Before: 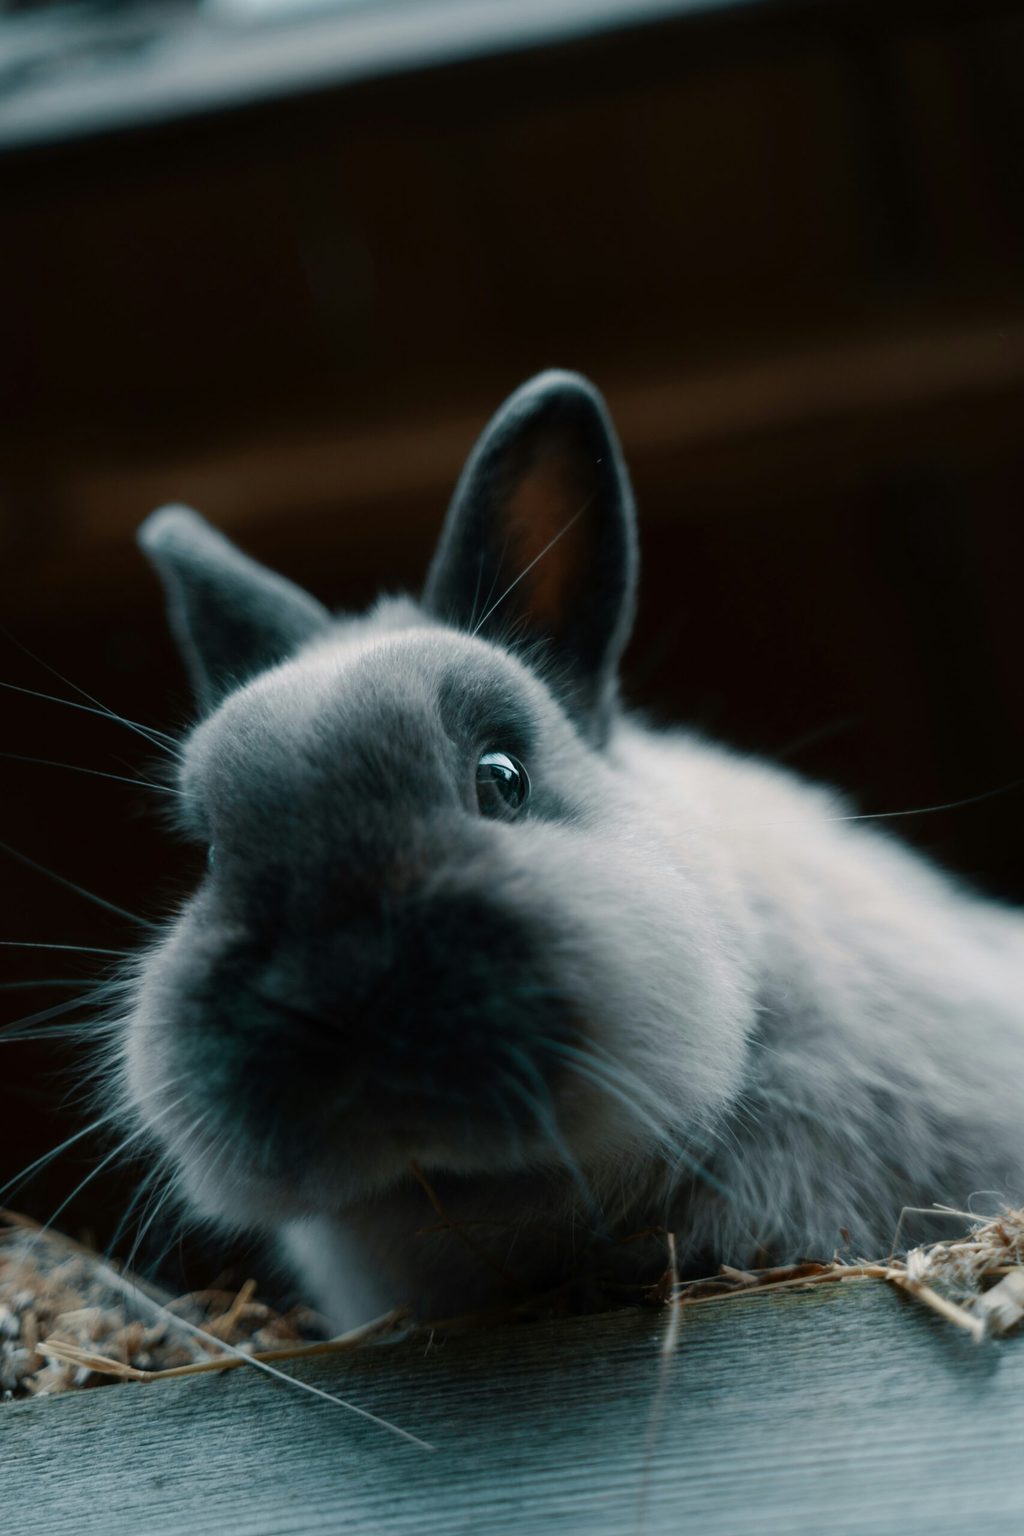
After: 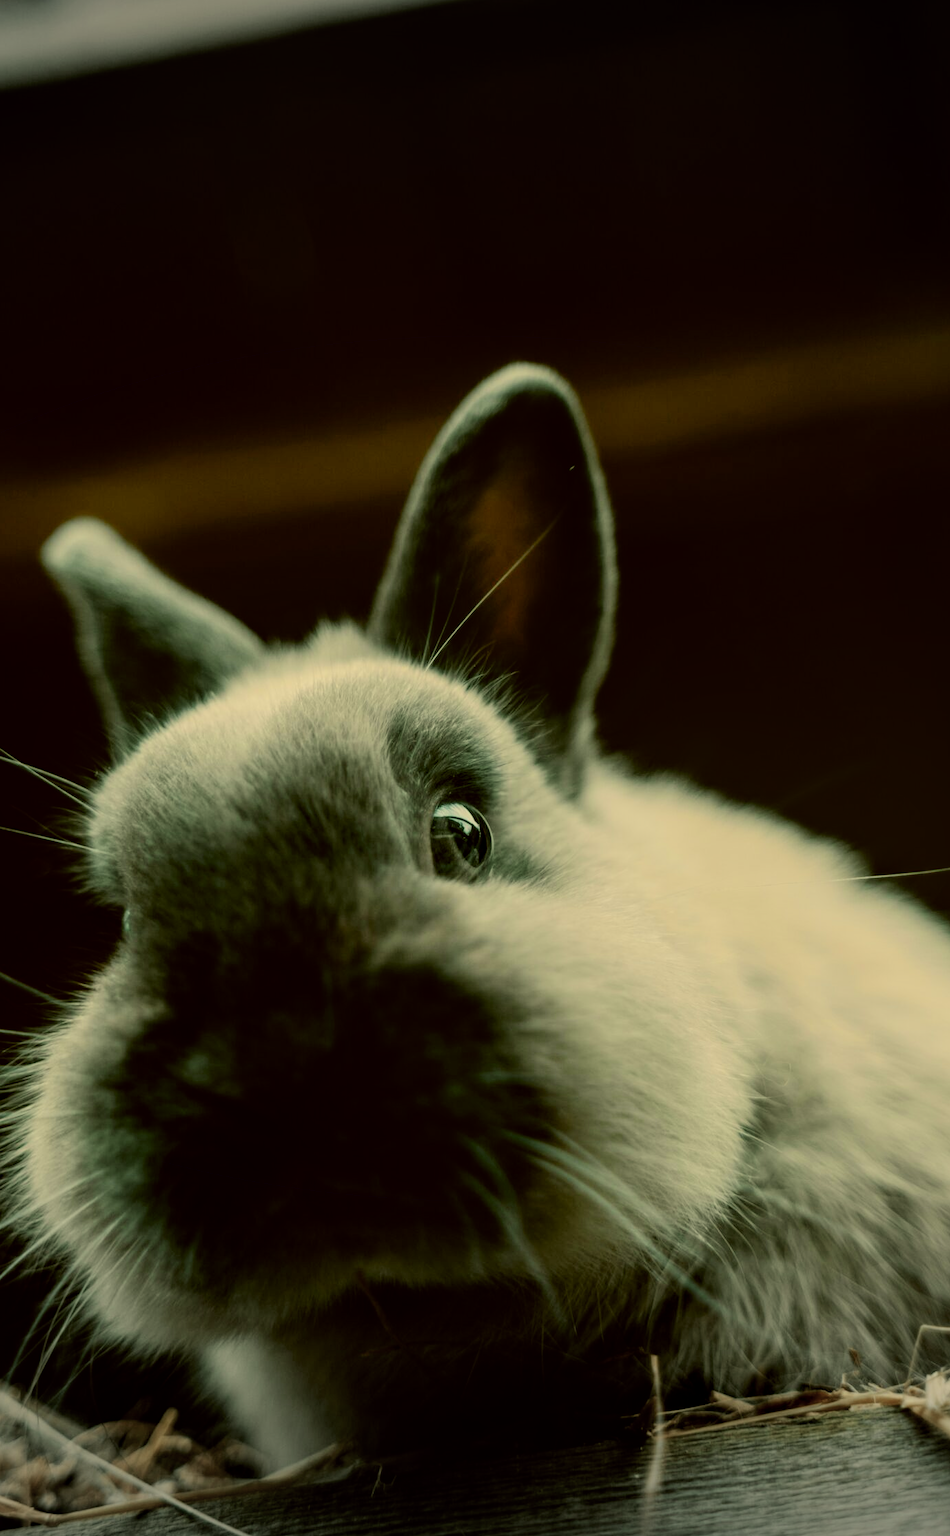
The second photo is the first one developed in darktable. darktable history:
color correction: highlights a* 0.154, highlights b* 28.84, shadows a* -0.282, shadows b* 20.98
exposure: exposure 0.561 EV, compensate highlight preservation false
local contrast: on, module defaults
filmic rgb: black relative exposure -7.65 EV, white relative exposure 4.56 EV, threshold 3.03 EV, hardness 3.61, color science v6 (2022), iterations of high-quality reconstruction 0, enable highlight reconstruction true
crop: left 9.945%, top 3.511%, right 9.194%, bottom 9.399%
vignetting: fall-off start 98.1%, fall-off radius 99.33%, width/height ratio 1.428, unbound false
